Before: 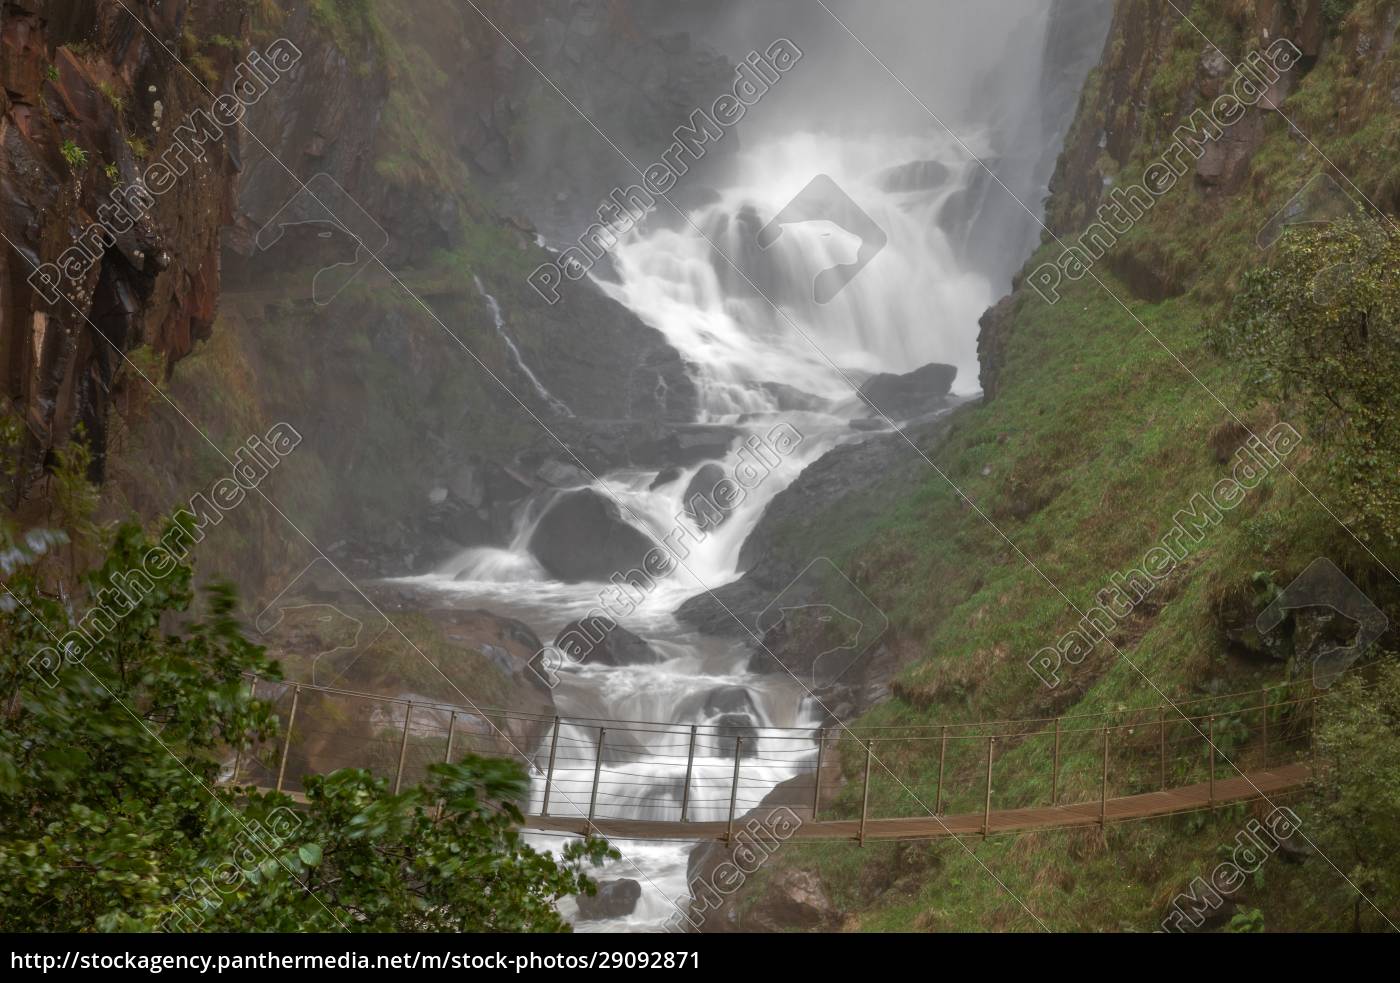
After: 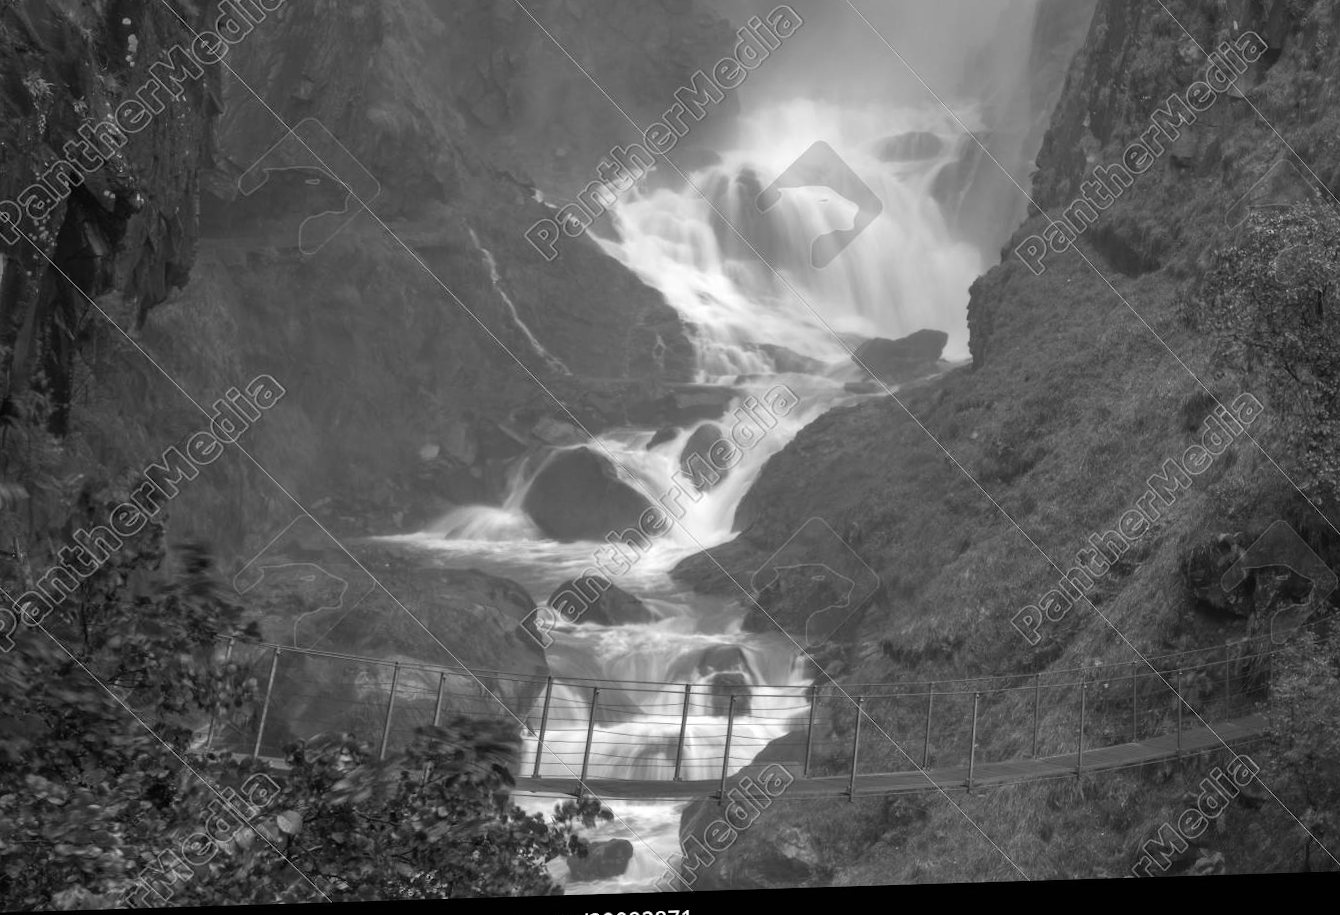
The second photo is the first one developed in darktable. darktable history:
crop and rotate: left 3.238%
rotate and perspective: rotation 0.679°, lens shift (horizontal) 0.136, crop left 0.009, crop right 0.991, crop top 0.078, crop bottom 0.95
monochrome: on, module defaults
